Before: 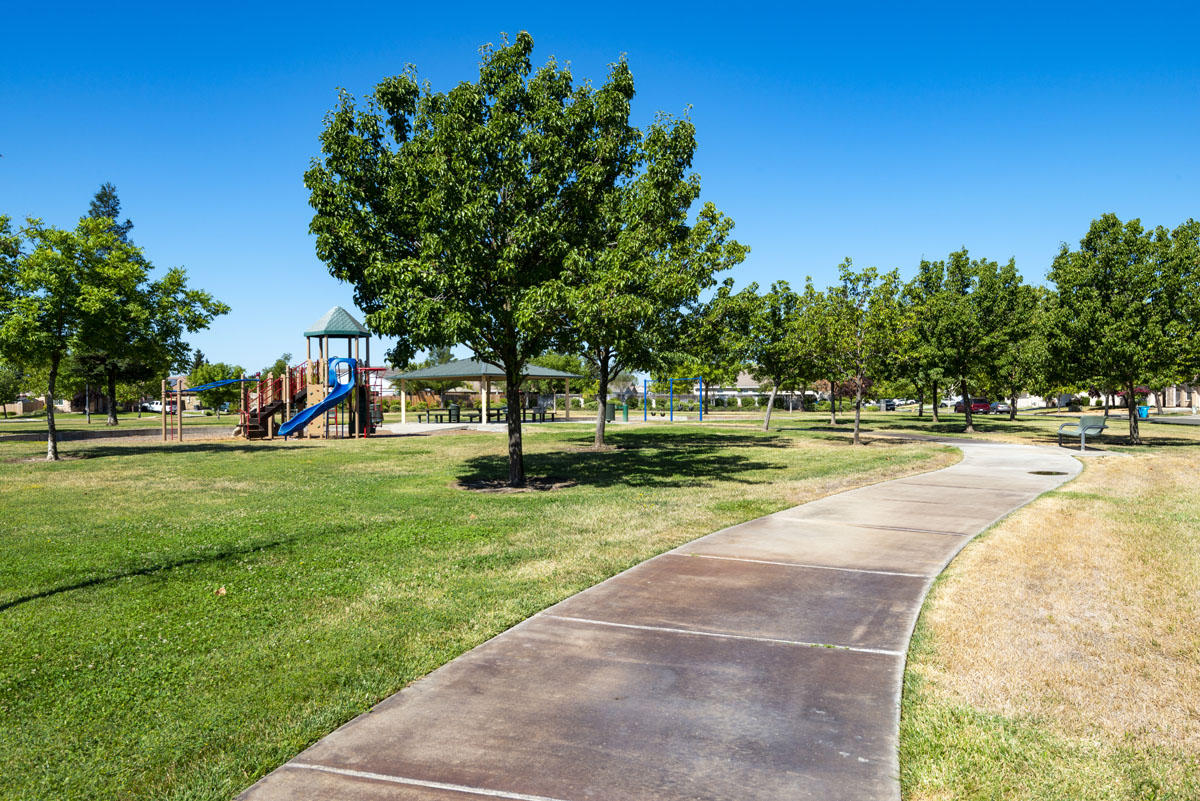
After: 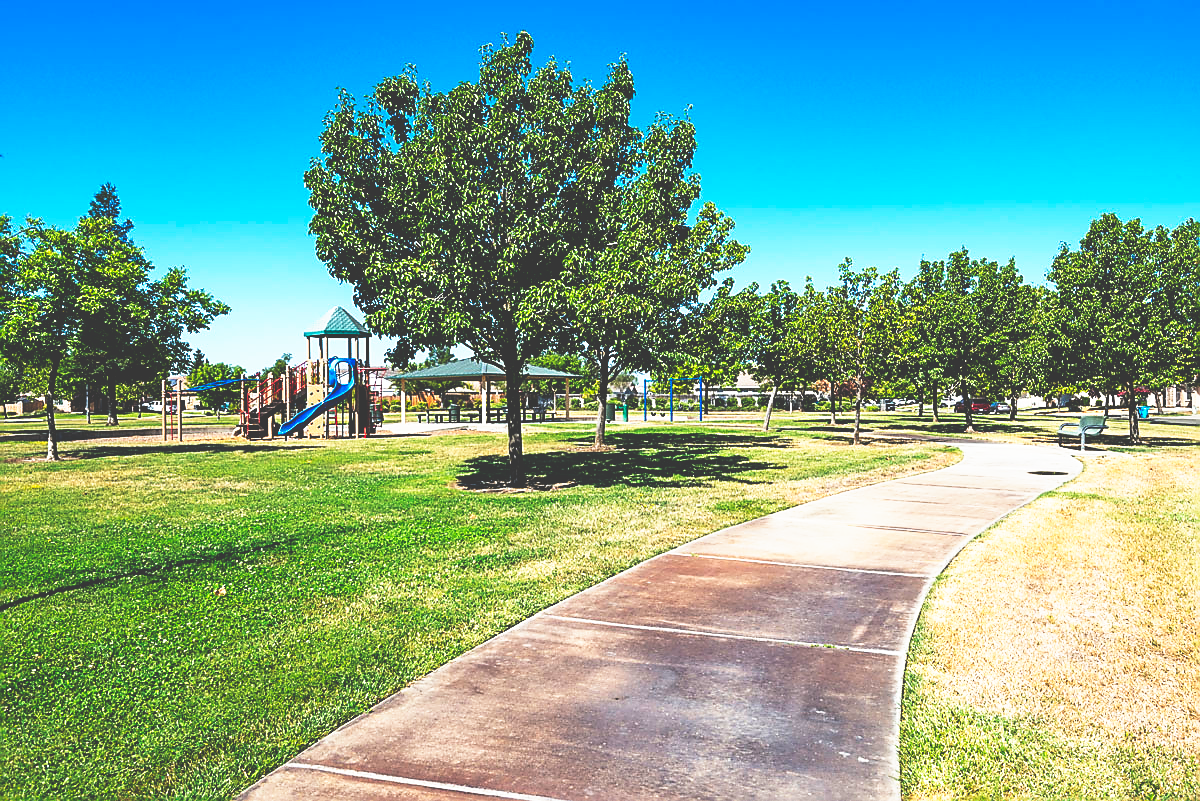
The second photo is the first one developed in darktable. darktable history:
sharpen: radius 1.375, amount 1.24, threshold 0.814
base curve: curves: ch0 [(0, 0.036) (0.007, 0.037) (0.604, 0.887) (1, 1)], preserve colors none
